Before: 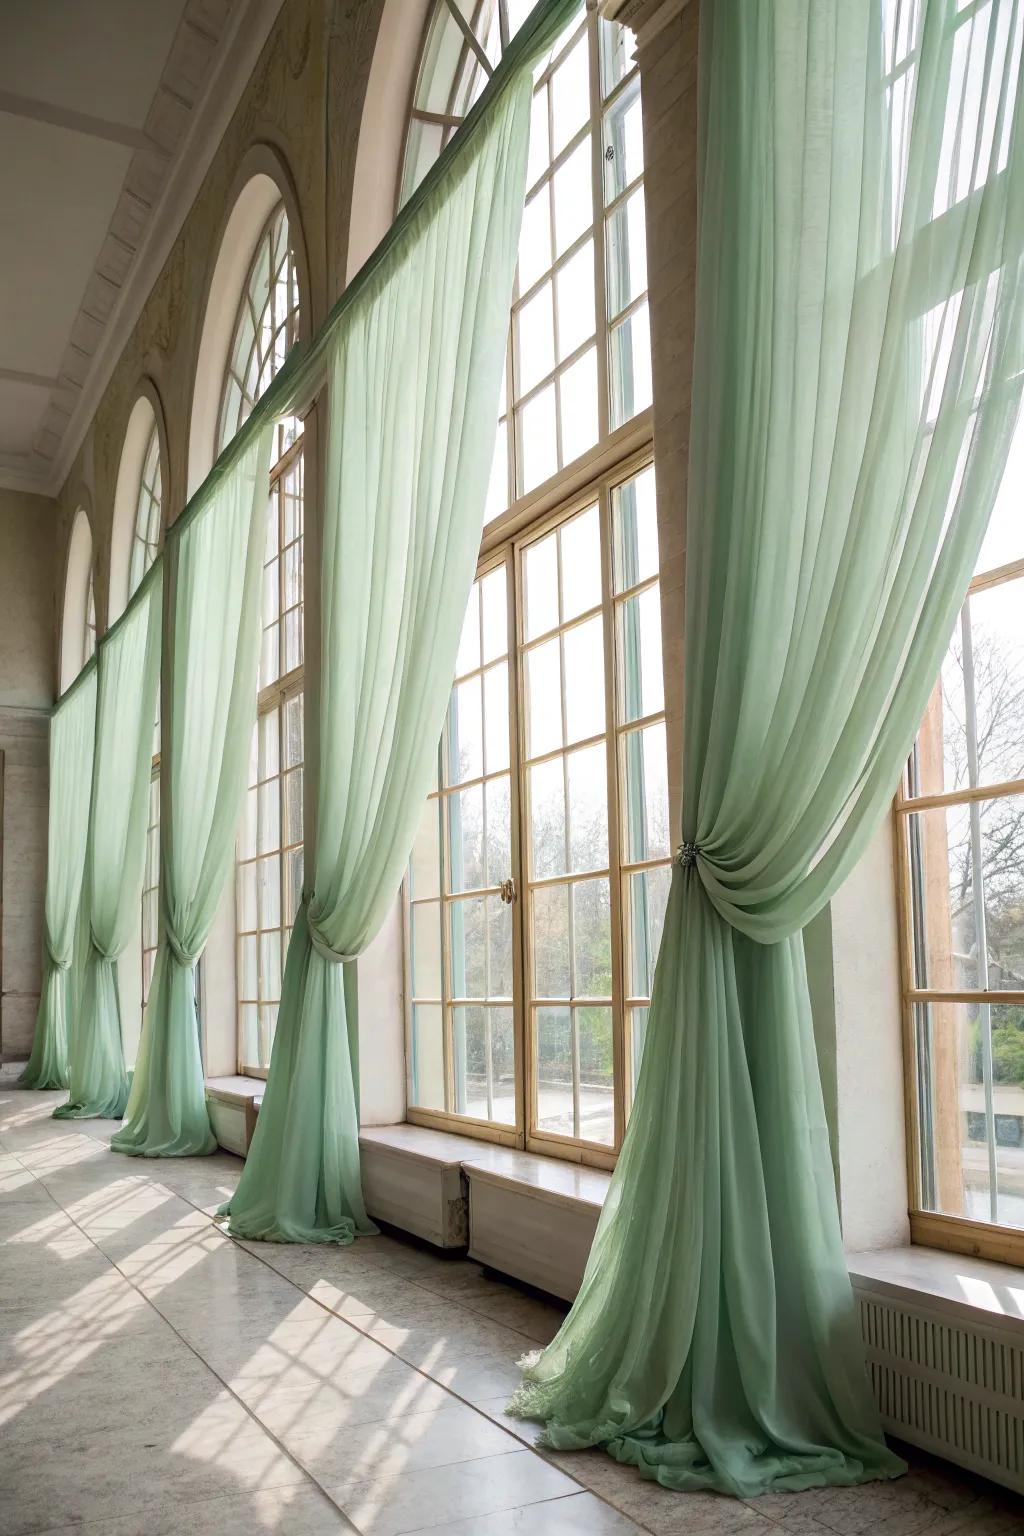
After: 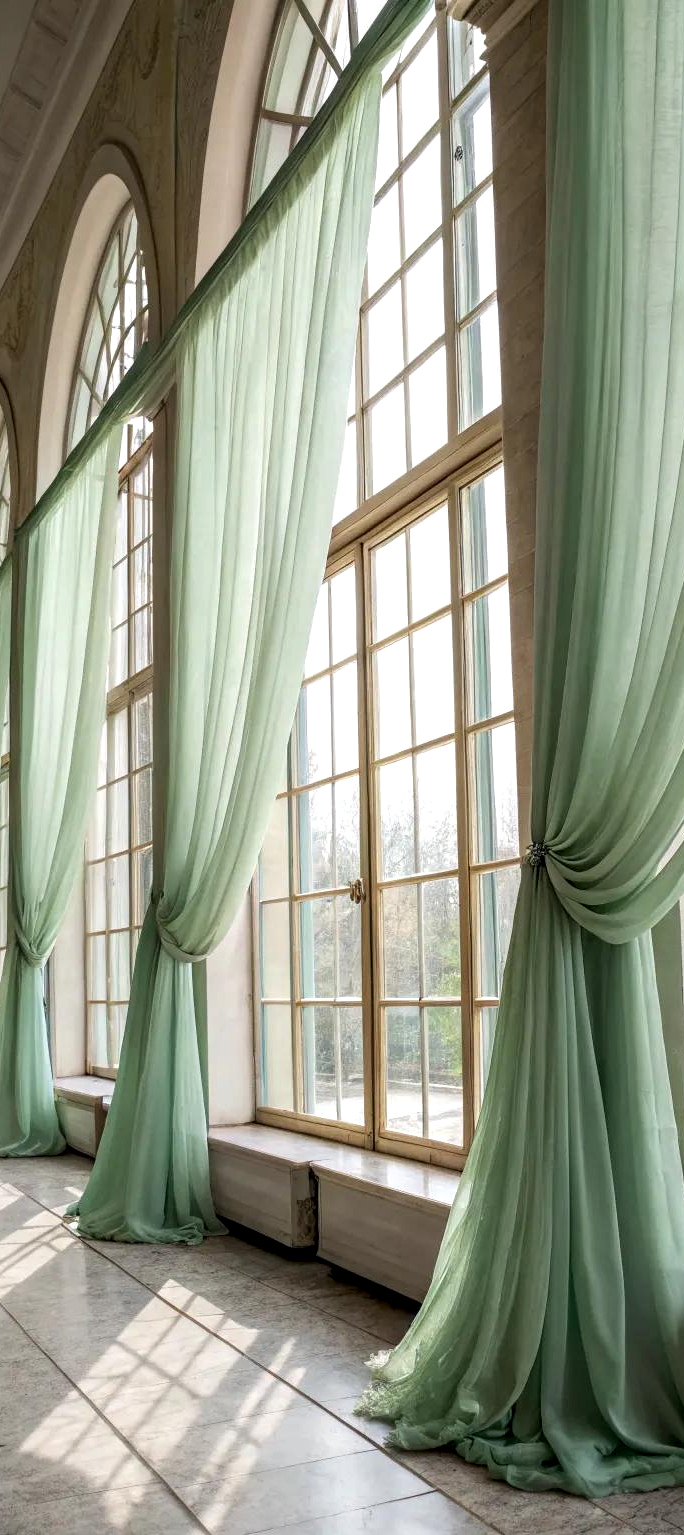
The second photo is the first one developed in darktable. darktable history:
local contrast: highlights 43%, shadows 61%, detail 137%, midtone range 0.518
crop and rotate: left 14.822%, right 18.288%
